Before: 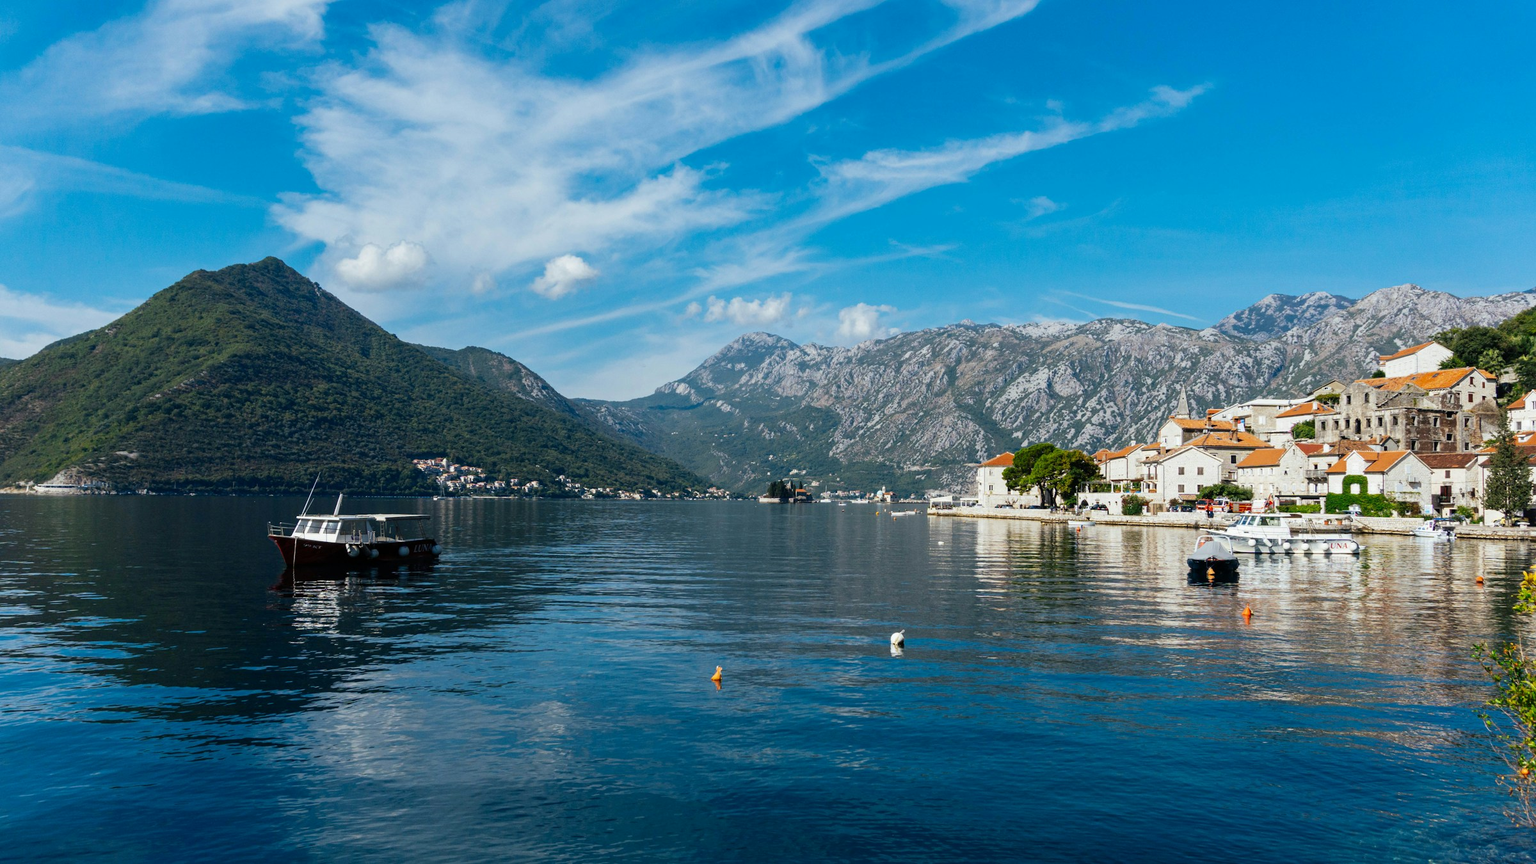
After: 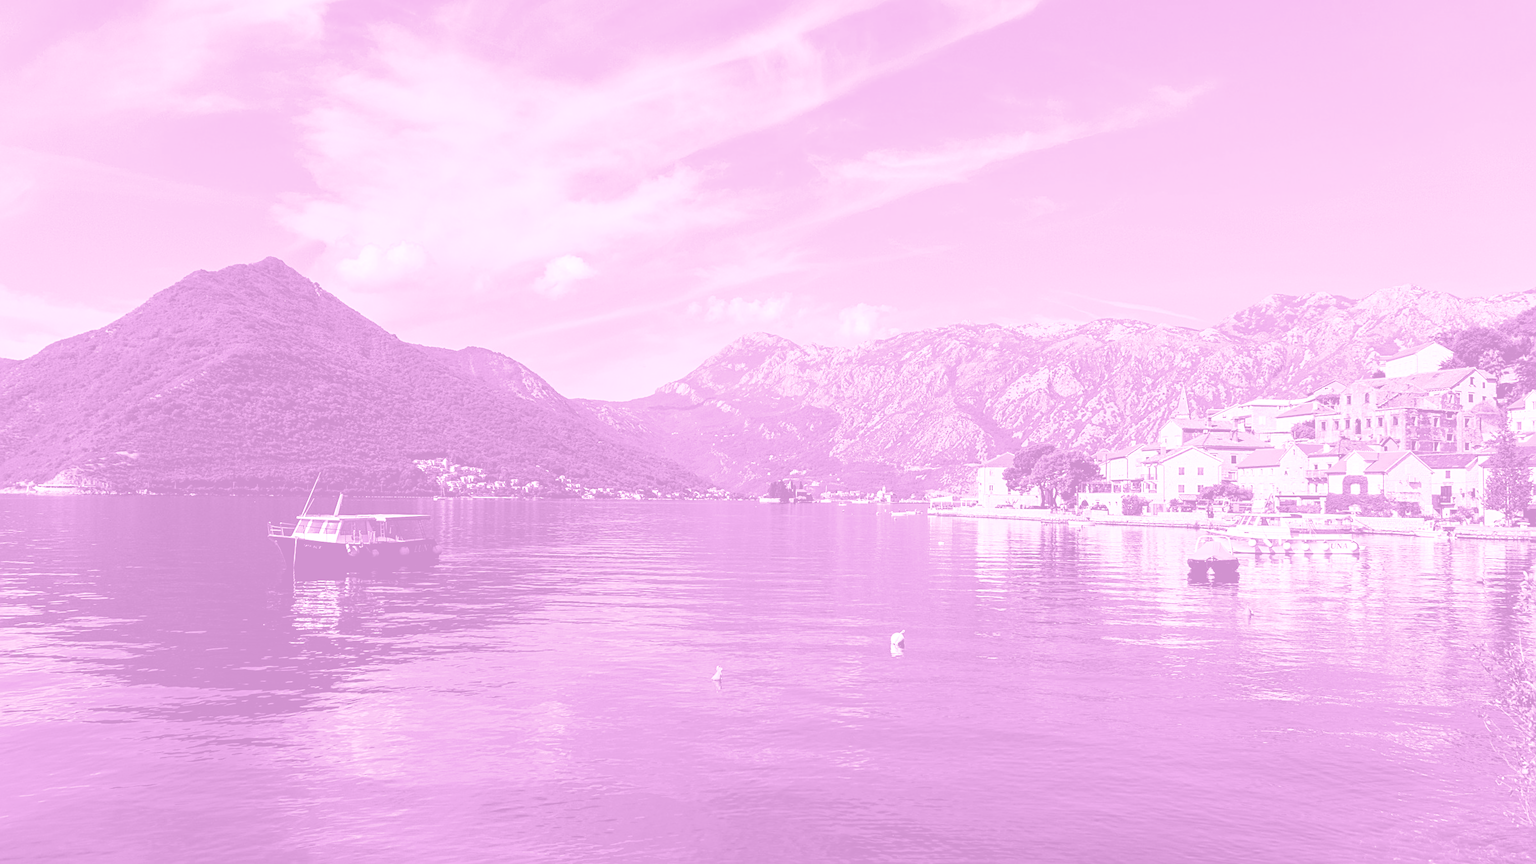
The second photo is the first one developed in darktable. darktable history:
split-toning: on, module defaults
colorize: hue 331.2°, saturation 75%, source mix 30.28%, lightness 70.52%, version 1
color balance rgb: shadows lift › luminance -7.7%, shadows lift › chroma 2.13%, shadows lift › hue 165.27°, power › luminance -7.77%, power › chroma 1.34%, power › hue 330.55°, highlights gain › luminance -33.33%, highlights gain › chroma 5.68%, highlights gain › hue 217.2°, global offset › luminance -0.33%, global offset › chroma 0.11%, global offset › hue 165.27°, perceptual saturation grading › global saturation 27.72%, perceptual saturation grading › highlights -25%, perceptual saturation grading › mid-tones 25%, perceptual saturation grading › shadows 50%
sharpen: on, module defaults
exposure: exposure 0.496 EV, compensate highlight preservation false
rgb curve: curves: ch0 [(0, 0) (0.136, 0.078) (0.262, 0.245) (0.414, 0.42) (1, 1)], compensate middle gray true, preserve colors basic power
